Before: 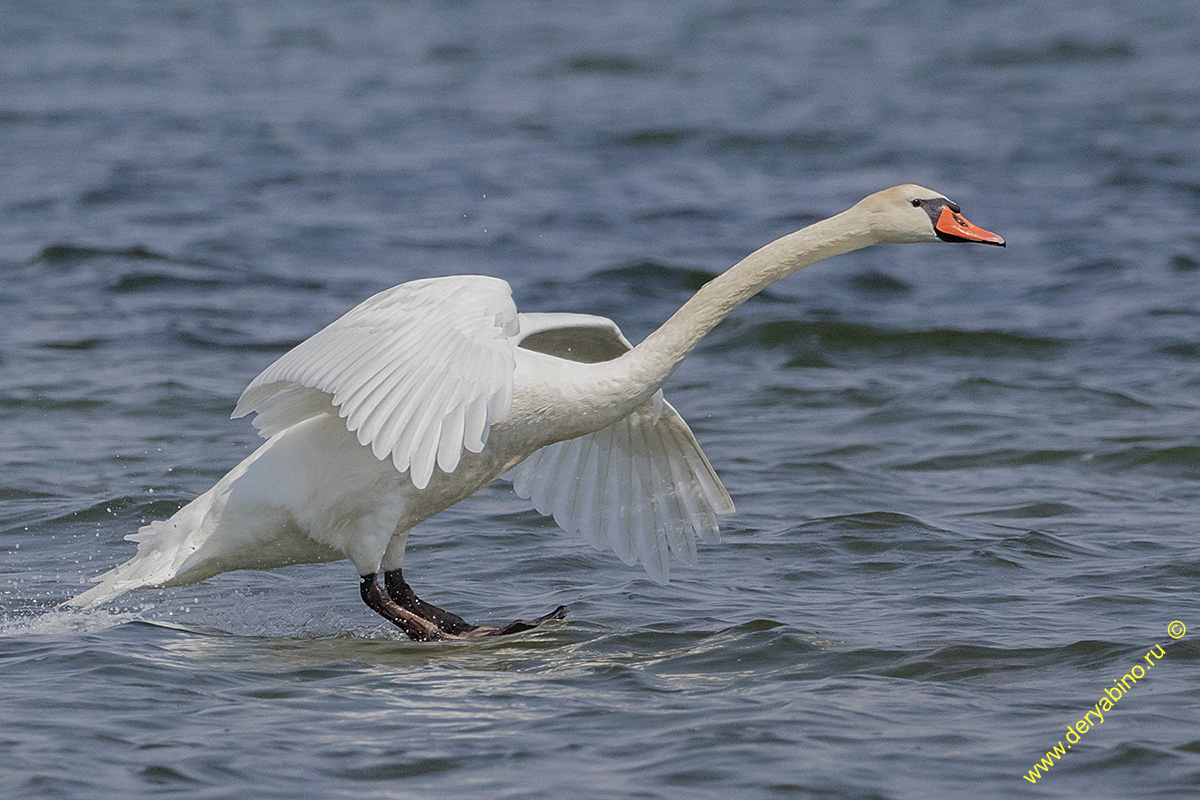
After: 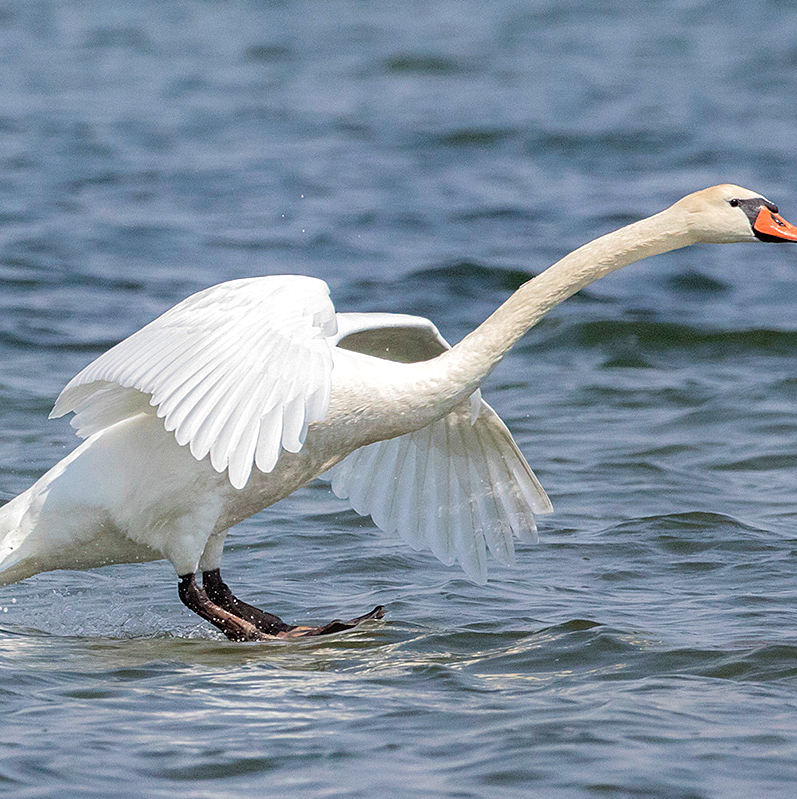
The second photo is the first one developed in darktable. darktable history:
crop and rotate: left 15.214%, right 18.329%
exposure: exposure -0.142 EV, compensate exposure bias true, compensate highlight preservation false
tone equalizer: -8 EV -0.444 EV, -7 EV -0.38 EV, -6 EV -0.294 EV, -5 EV -0.231 EV, -3 EV 0.208 EV, -2 EV 0.344 EV, -1 EV 0.409 EV, +0 EV 0.42 EV
